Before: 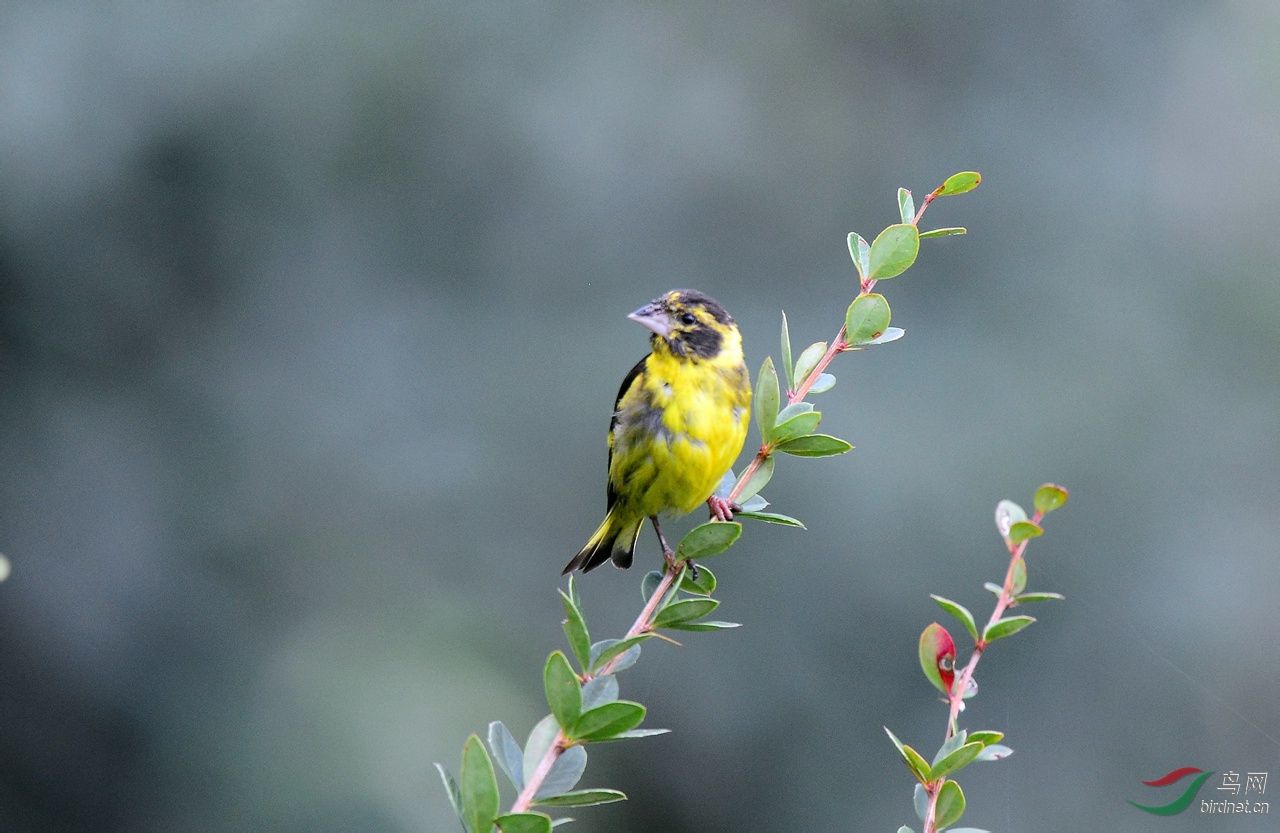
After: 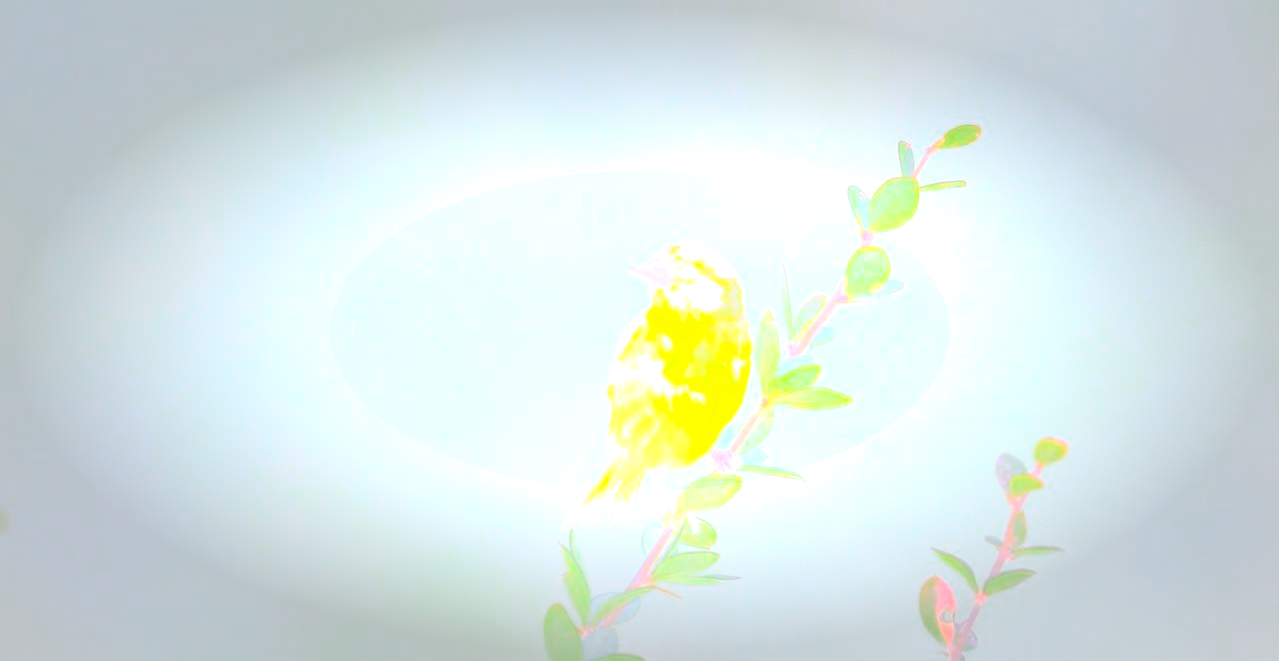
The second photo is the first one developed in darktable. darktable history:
vignetting: fall-off start 48.41%, automatic ratio true, width/height ratio 1.29, unbound false
crop and rotate: top 5.667%, bottom 14.937%
bloom: size 70%, threshold 25%, strength 70%
contrast brightness saturation: contrast 0.07, brightness 0.18, saturation 0.4
local contrast: on, module defaults
exposure: black level correction 0, exposure 0.7 EV, compensate exposure bias true, compensate highlight preservation false
